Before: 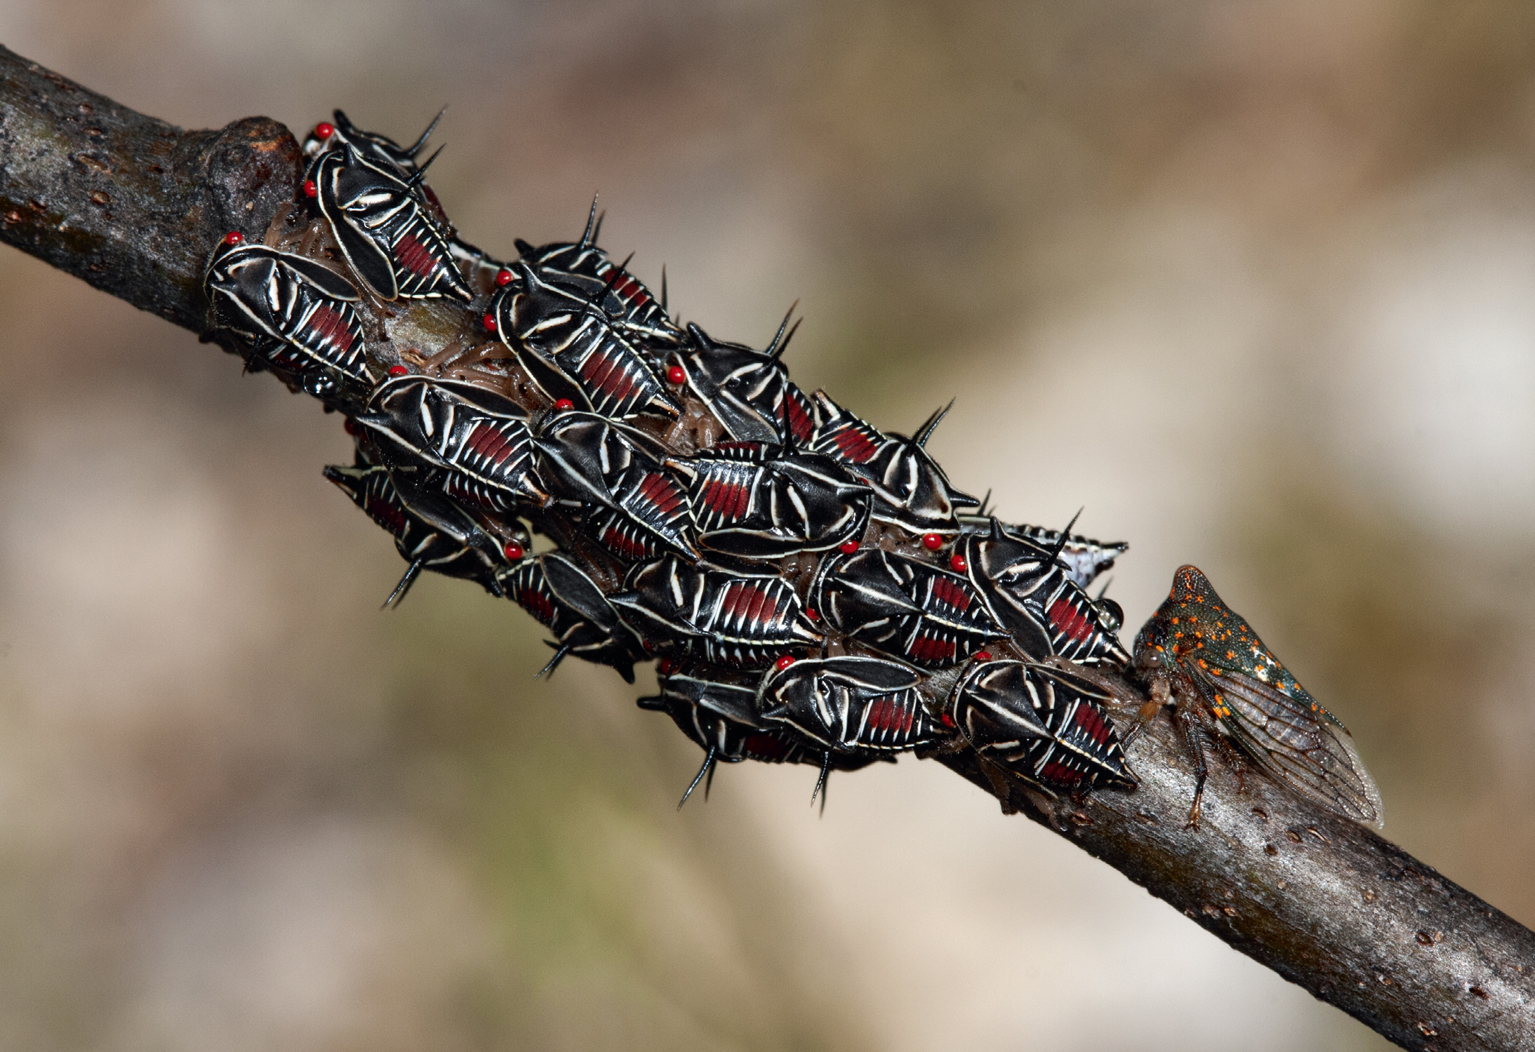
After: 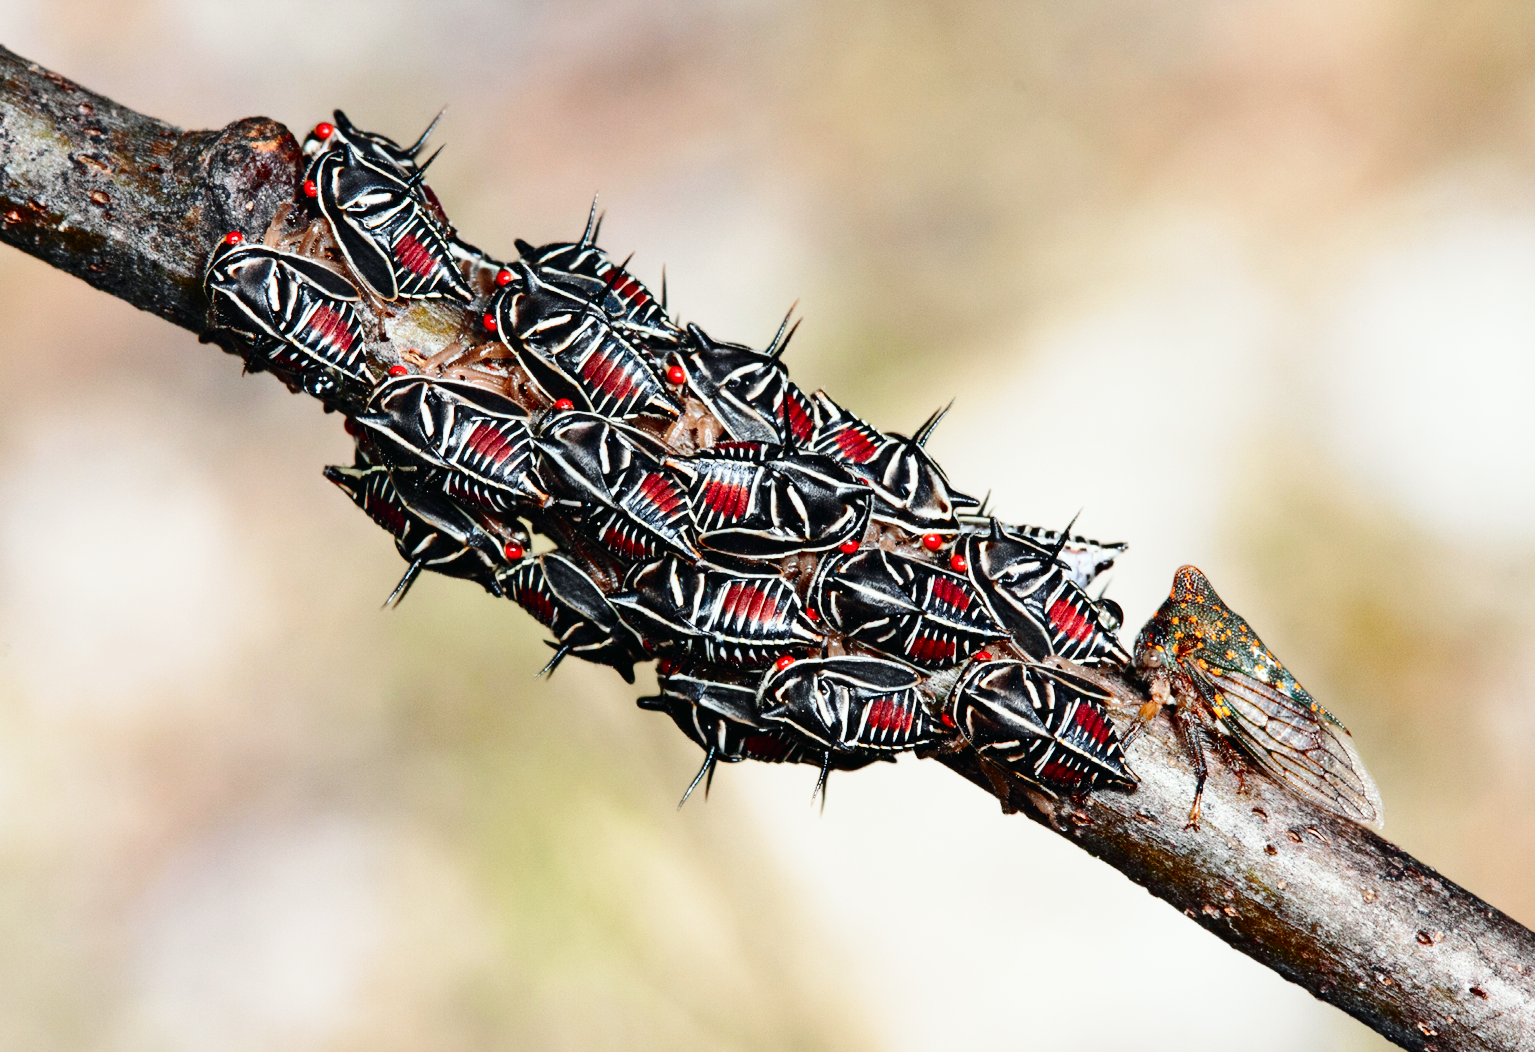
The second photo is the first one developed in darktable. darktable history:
color correction: highlights a* -0.102, highlights b* 0.078
contrast brightness saturation: contrast 0.101, brightness 0.02, saturation 0.023
tone curve: curves: ch0 [(0, 0.01) (0.037, 0.032) (0.131, 0.108) (0.275, 0.256) (0.483, 0.512) (0.61, 0.665) (0.696, 0.742) (0.792, 0.819) (0.911, 0.925) (0.997, 0.995)]; ch1 [(0, 0) (0.301, 0.3) (0.423, 0.421) (0.492, 0.488) (0.507, 0.503) (0.53, 0.532) (0.573, 0.586) (0.683, 0.702) (0.746, 0.77) (1, 1)]; ch2 [(0, 0) (0.246, 0.233) (0.36, 0.352) (0.415, 0.415) (0.485, 0.487) (0.502, 0.504) (0.525, 0.518) (0.539, 0.539) (0.587, 0.594) (0.636, 0.652) (0.711, 0.729) (0.845, 0.855) (0.998, 0.977)], color space Lab, independent channels, preserve colors none
base curve: curves: ch0 [(0, 0) (0.028, 0.03) (0.121, 0.232) (0.46, 0.748) (0.859, 0.968) (1, 1)], preserve colors none
